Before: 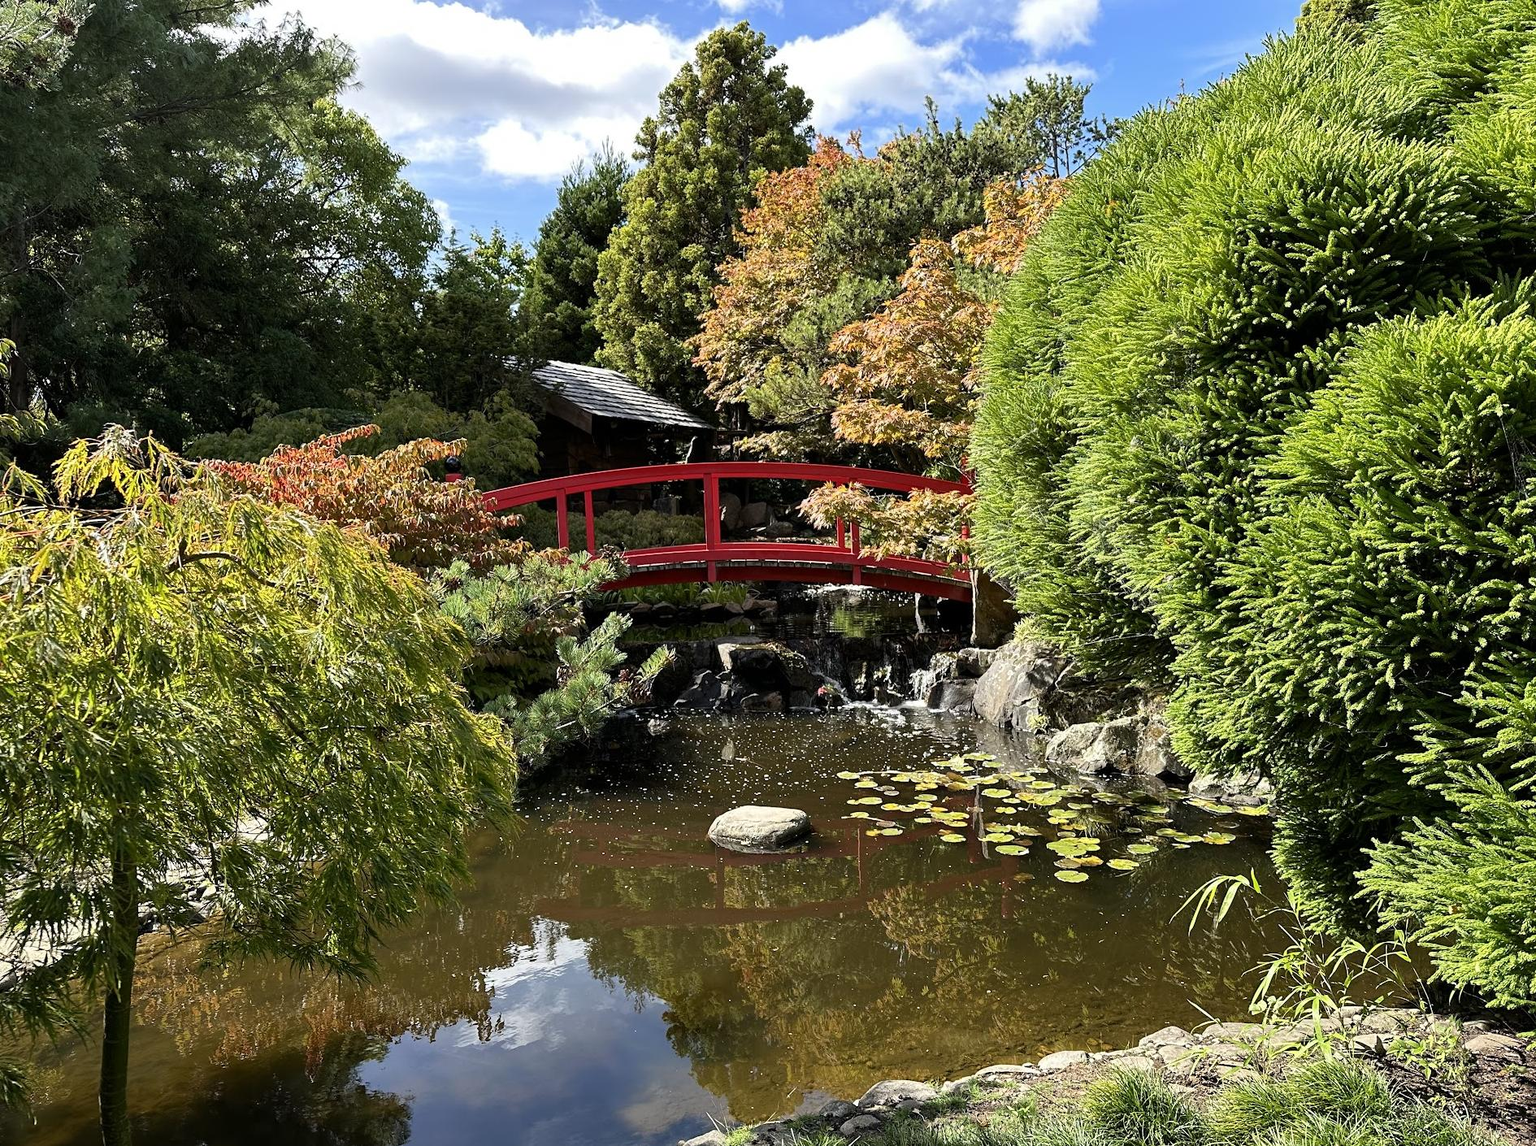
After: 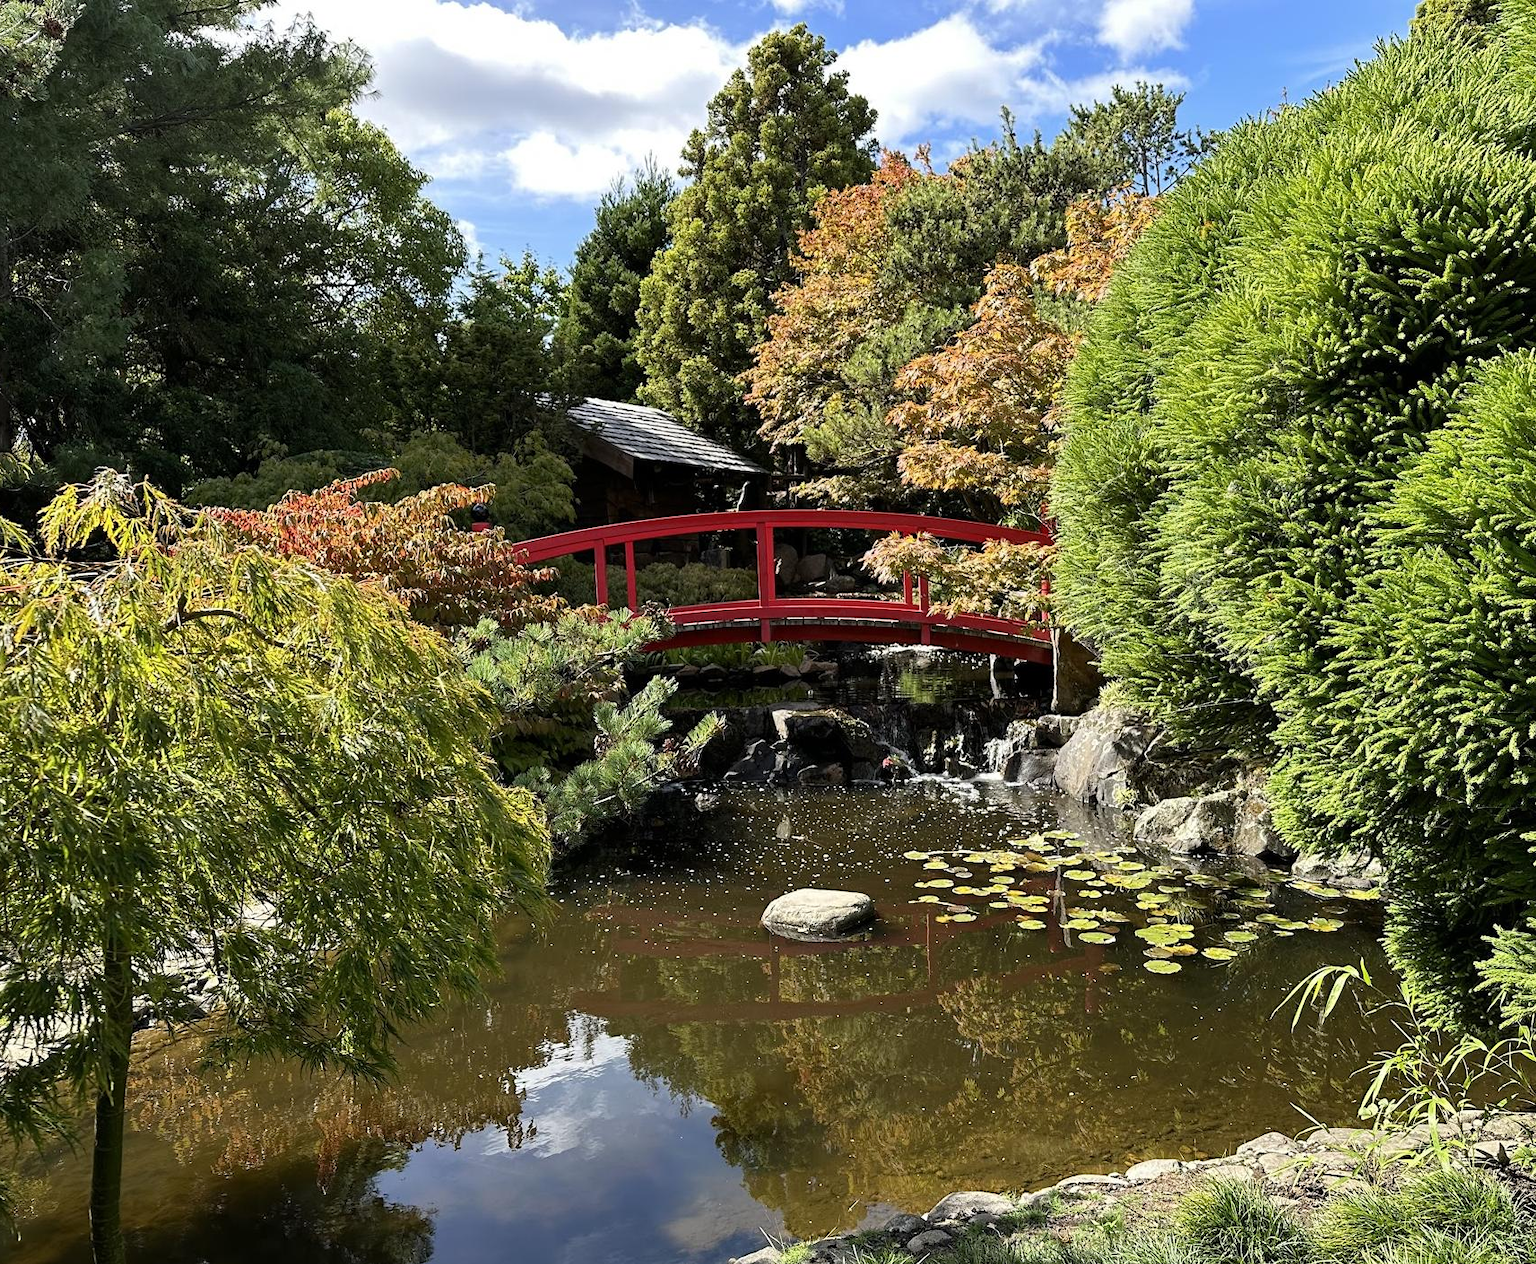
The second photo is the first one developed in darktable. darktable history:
crop and rotate: left 1.198%, right 8.115%
